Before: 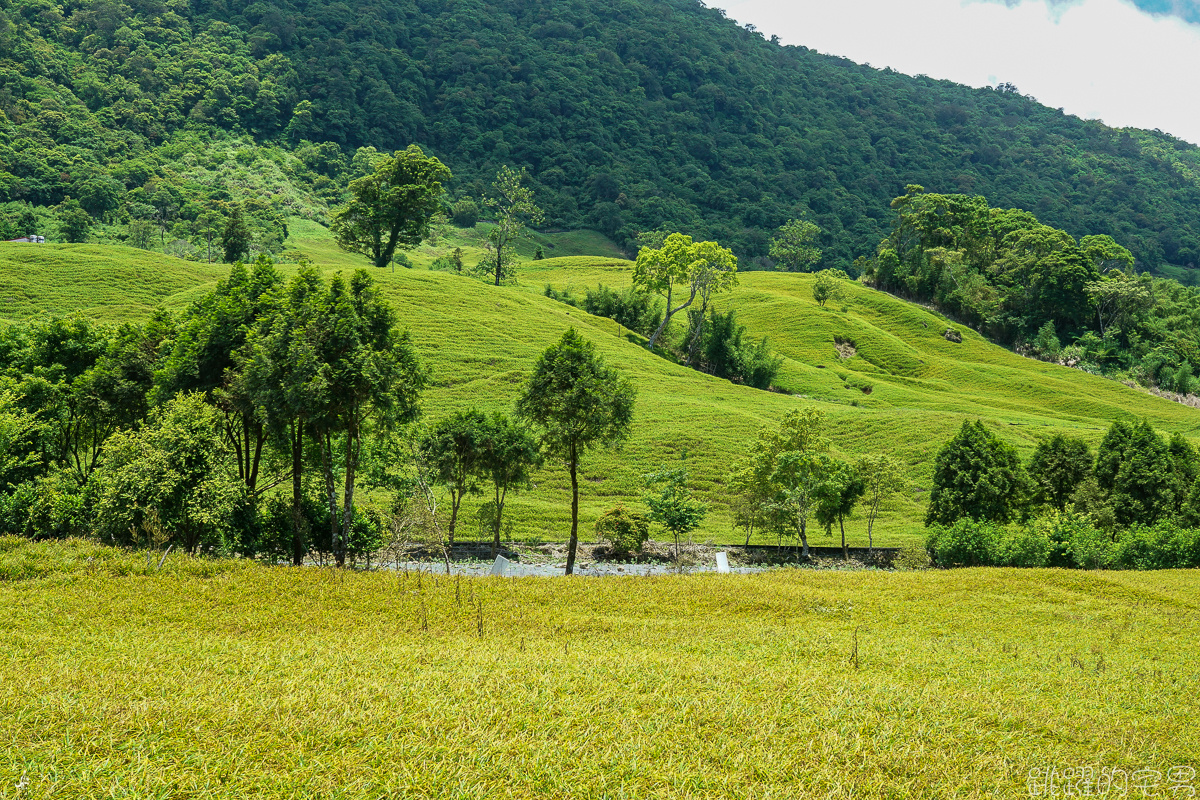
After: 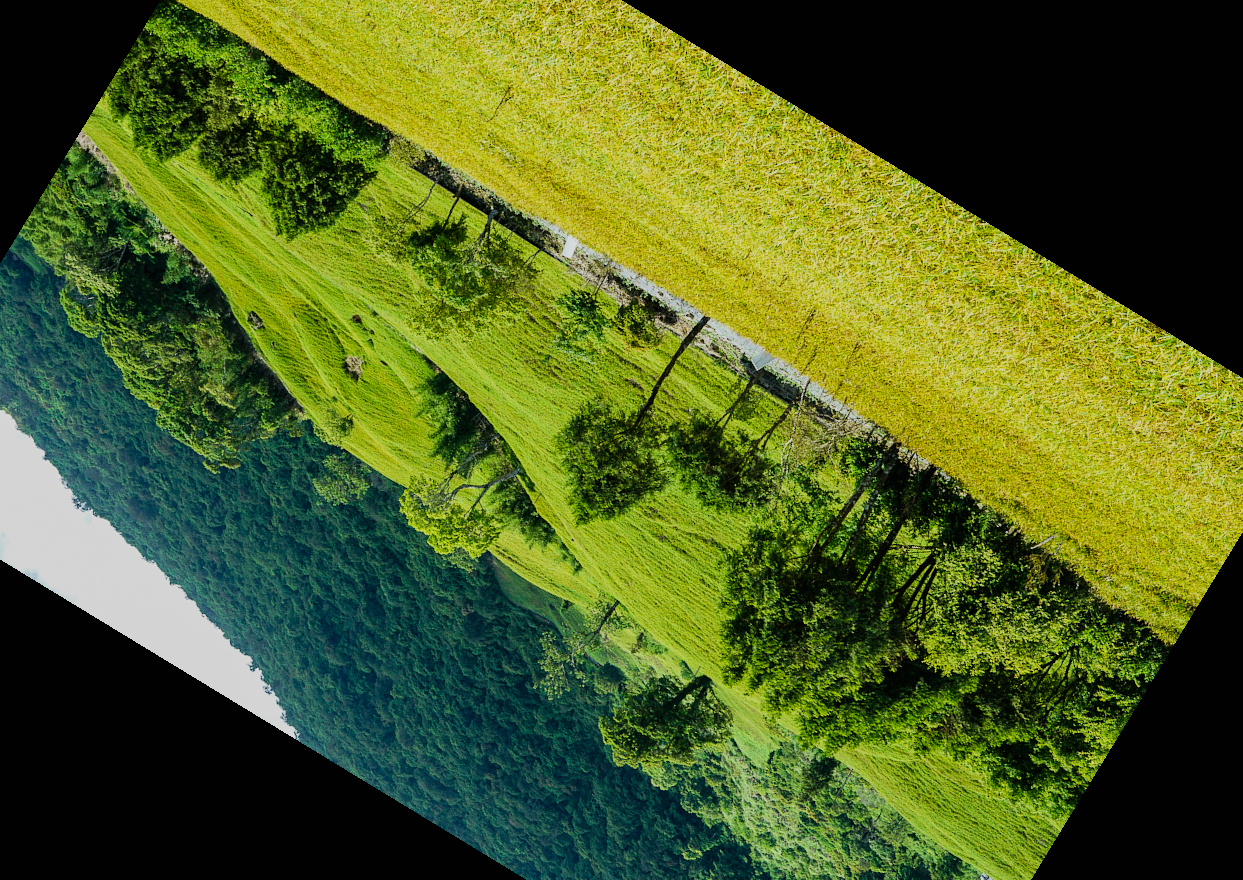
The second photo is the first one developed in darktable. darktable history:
crop and rotate: angle 148.68°, left 9.111%, top 15.603%, right 4.588%, bottom 17.041%
sigmoid: on, module defaults
